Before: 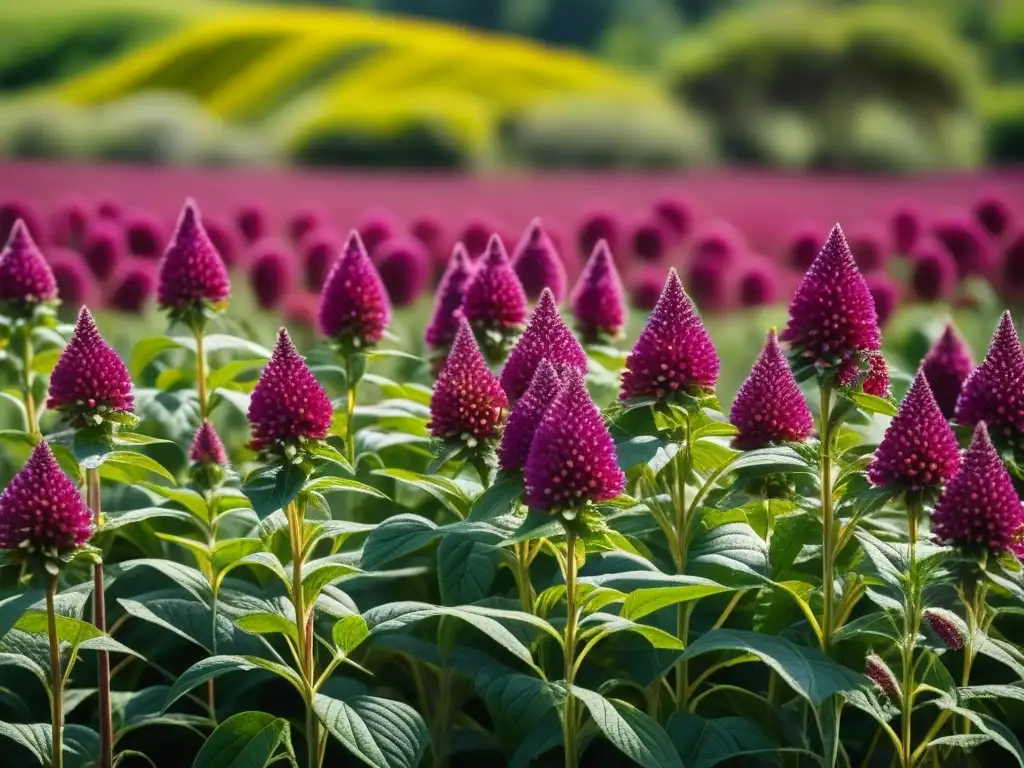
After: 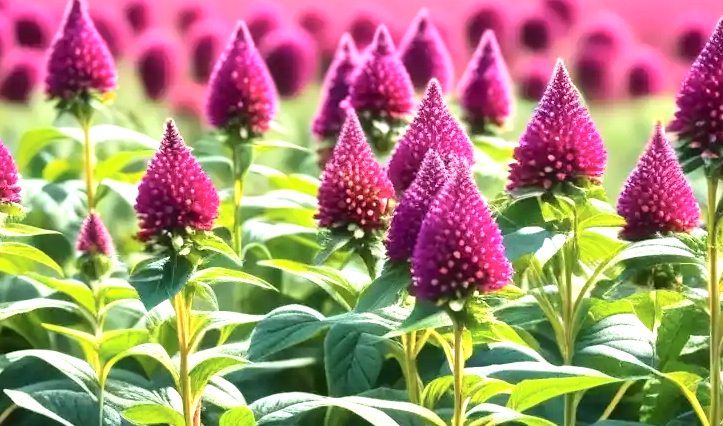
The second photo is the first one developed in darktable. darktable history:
crop: left 11.038%, top 27.304%, right 18.312%, bottom 17.224%
exposure: black level correction 0, exposure 1.101 EV, compensate highlight preservation false
tone curve: curves: ch0 [(0, 0) (0.003, 0.015) (0.011, 0.019) (0.025, 0.026) (0.044, 0.041) (0.069, 0.057) (0.1, 0.085) (0.136, 0.116) (0.177, 0.158) (0.224, 0.215) (0.277, 0.286) (0.335, 0.367) (0.399, 0.452) (0.468, 0.534) (0.543, 0.612) (0.623, 0.698) (0.709, 0.775) (0.801, 0.858) (0.898, 0.928) (1, 1)], color space Lab, independent channels, preserve colors none
